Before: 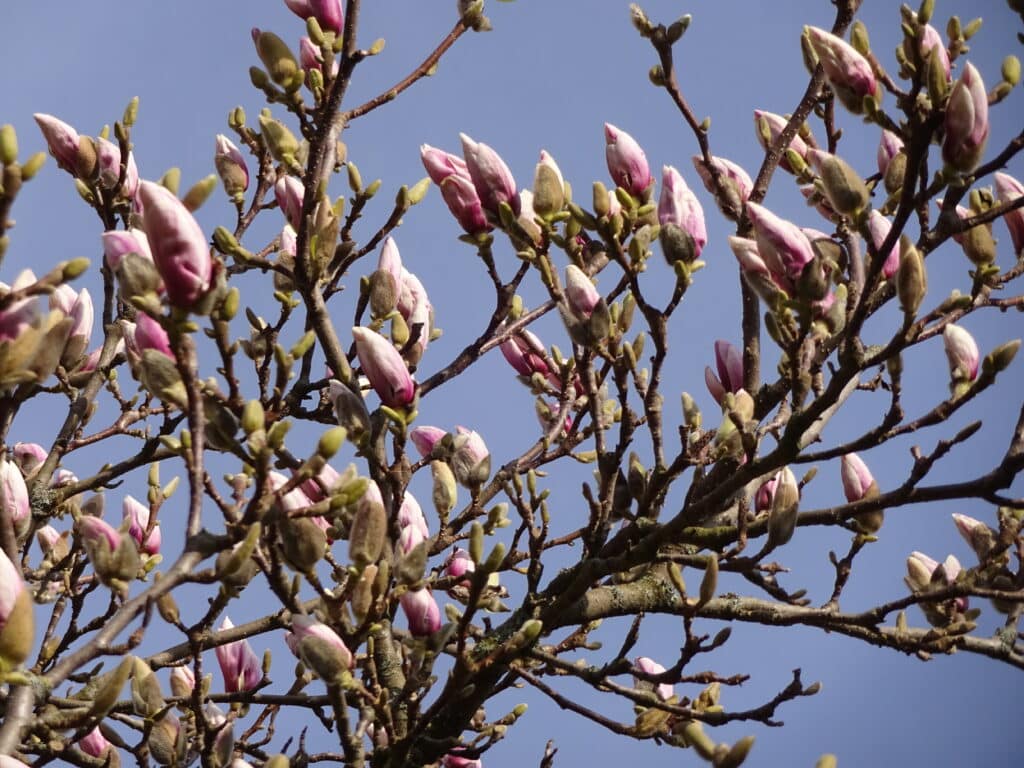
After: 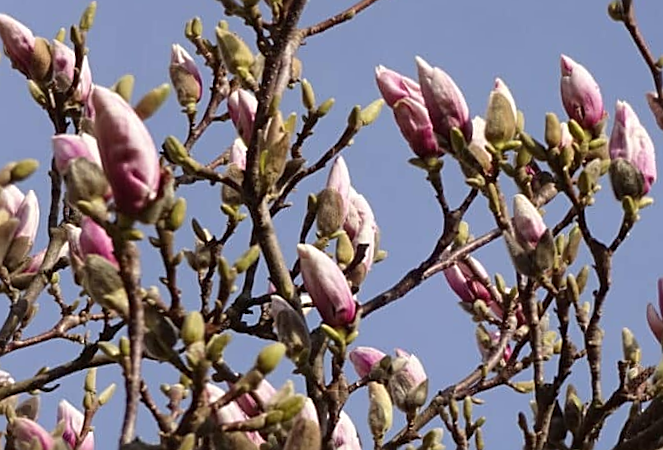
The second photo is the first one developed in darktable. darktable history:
rotate and perspective: rotation -1.77°, lens shift (horizontal) 0.004, automatic cropping off
crop and rotate: angle -4.99°, left 2.122%, top 6.945%, right 27.566%, bottom 30.519%
sharpen: on, module defaults
